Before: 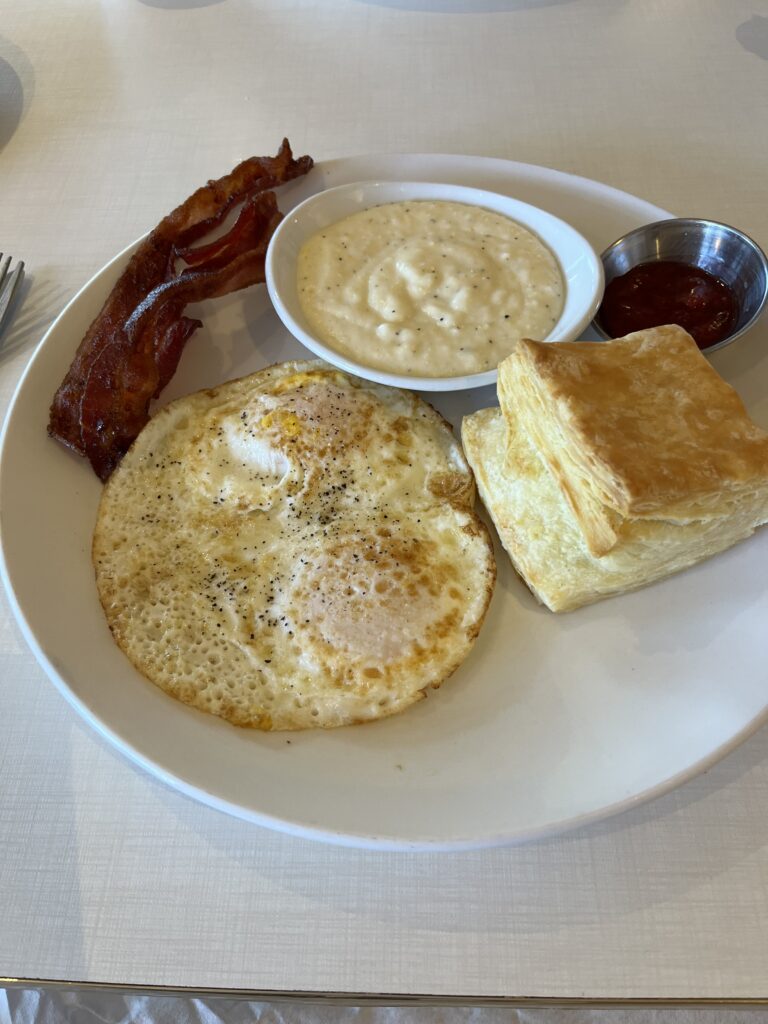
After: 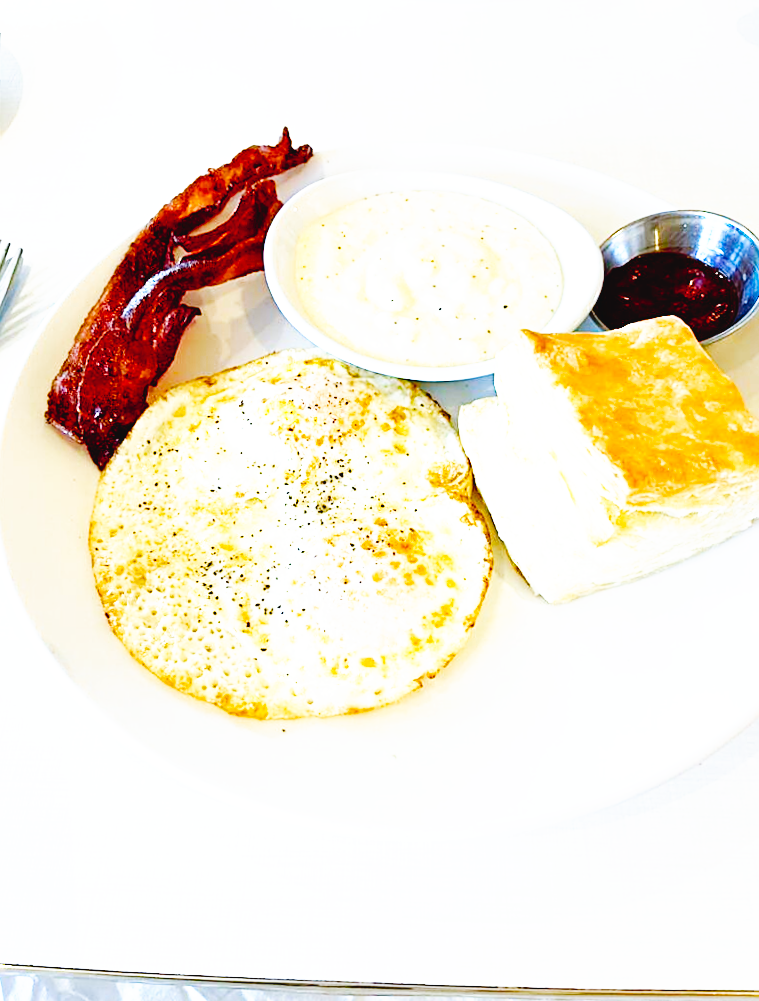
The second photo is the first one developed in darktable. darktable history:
white balance: red 0.924, blue 1.095
rotate and perspective: rotation -1.24°, automatic cropping off
crop and rotate: angle -1.69°
color balance rgb: shadows lift › chroma 1%, shadows lift › hue 113°, highlights gain › chroma 0.2%, highlights gain › hue 333°, perceptual saturation grading › global saturation 20%, perceptual saturation grading › highlights -50%, perceptual saturation grading › shadows 25%, contrast -10%
base curve: curves: ch0 [(0, 0.003) (0.001, 0.002) (0.006, 0.004) (0.02, 0.022) (0.048, 0.086) (0.094, 0.234) (0.162, 0.431) (0.258, 0.629) (0.385, 0.8) (0.548, 0.918) (0.751, 0.988) (1, 1)], preserve colors none
tone curve: curves: ch0 [(0, 0) (0.003, 0.033) (0.011, 0.033) (0.025, 0.036) (0.044, 0.039) (0.069, 0.04) (0.1, 0.043) (0.136, 0.052) (0.177, 0.085) (0.224, 0.14) (0.277, 0.225) (0.335, 0.333) (0.399, 0.419) (0.468, 0.51) (0.543, 0.603) (0.623, 0.713) (0.709, 0.808) (0.801, 0.901) (0.898, 0.98) (1, 1)], preserve colors none
sharpen: on, module defaults
exposure: black level correction 0, exposure 0.7 EV, compensate exposure bias true, compensate highlight preservation false
